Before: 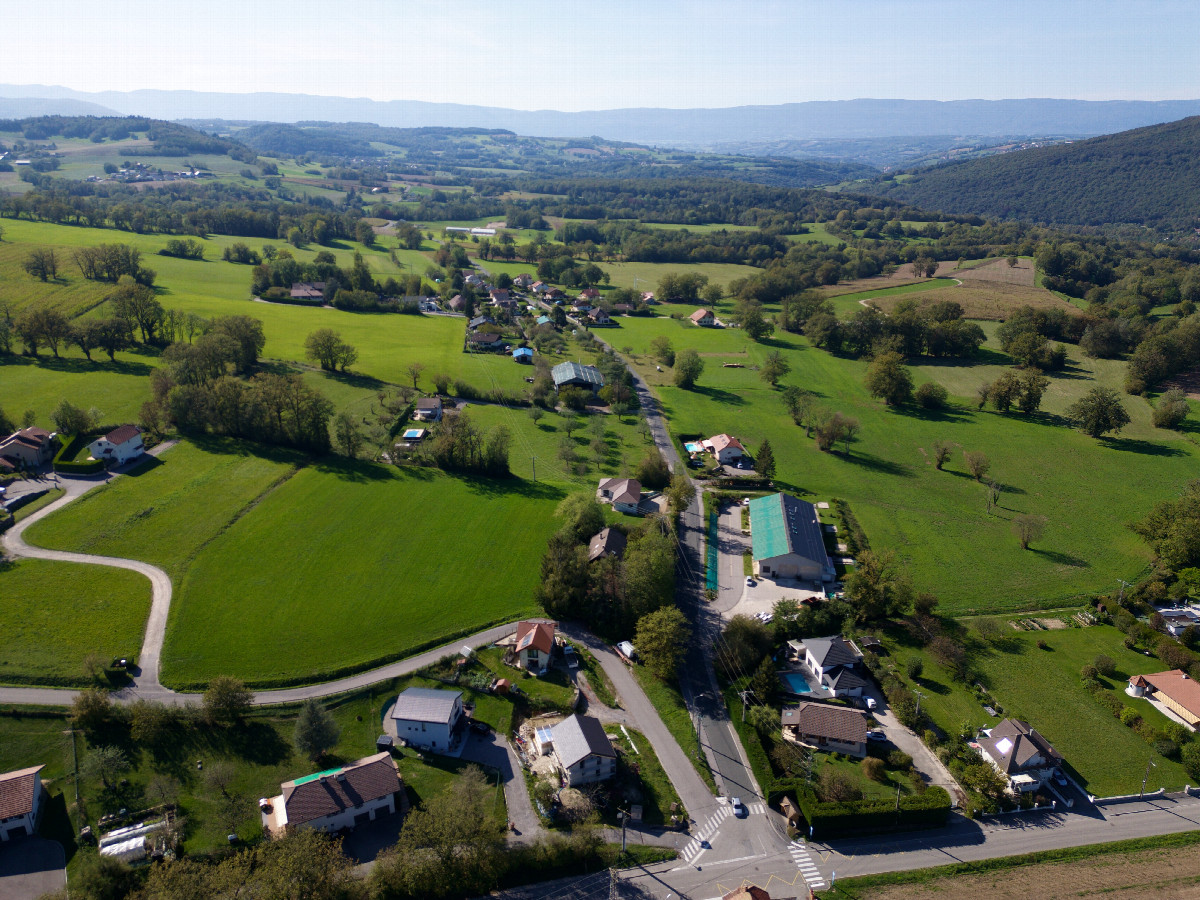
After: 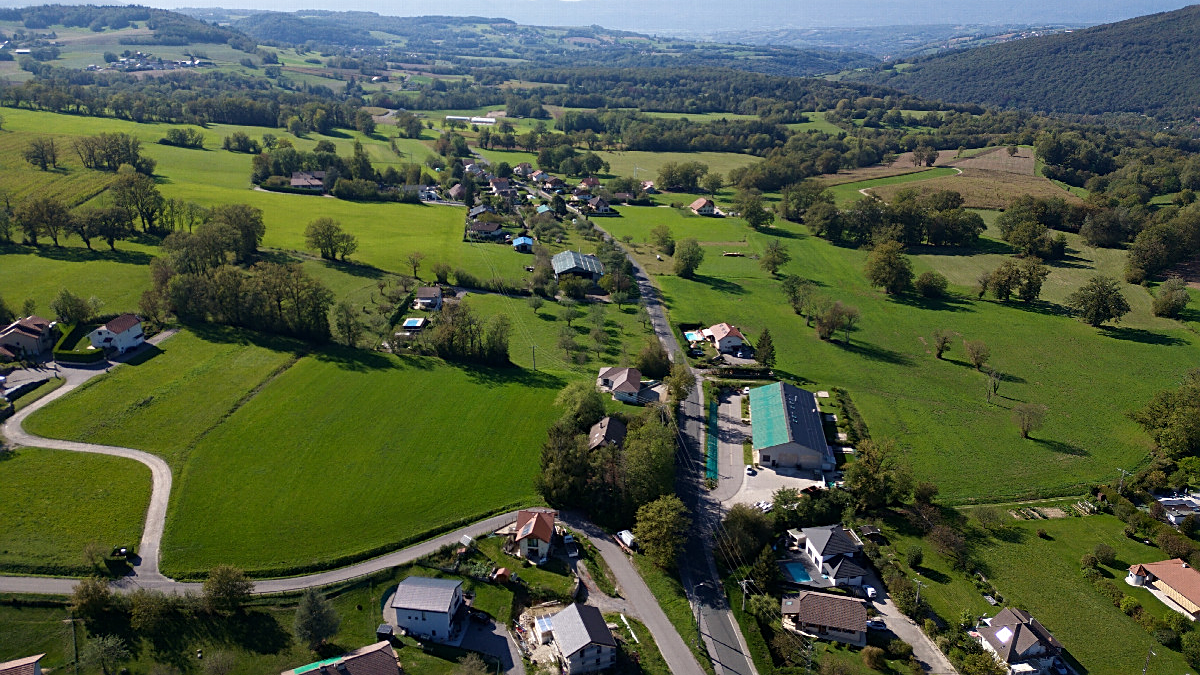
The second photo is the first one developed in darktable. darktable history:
crop and rotate: top 12.391%, bottom 12.549%
sharpen: on, module defaults
